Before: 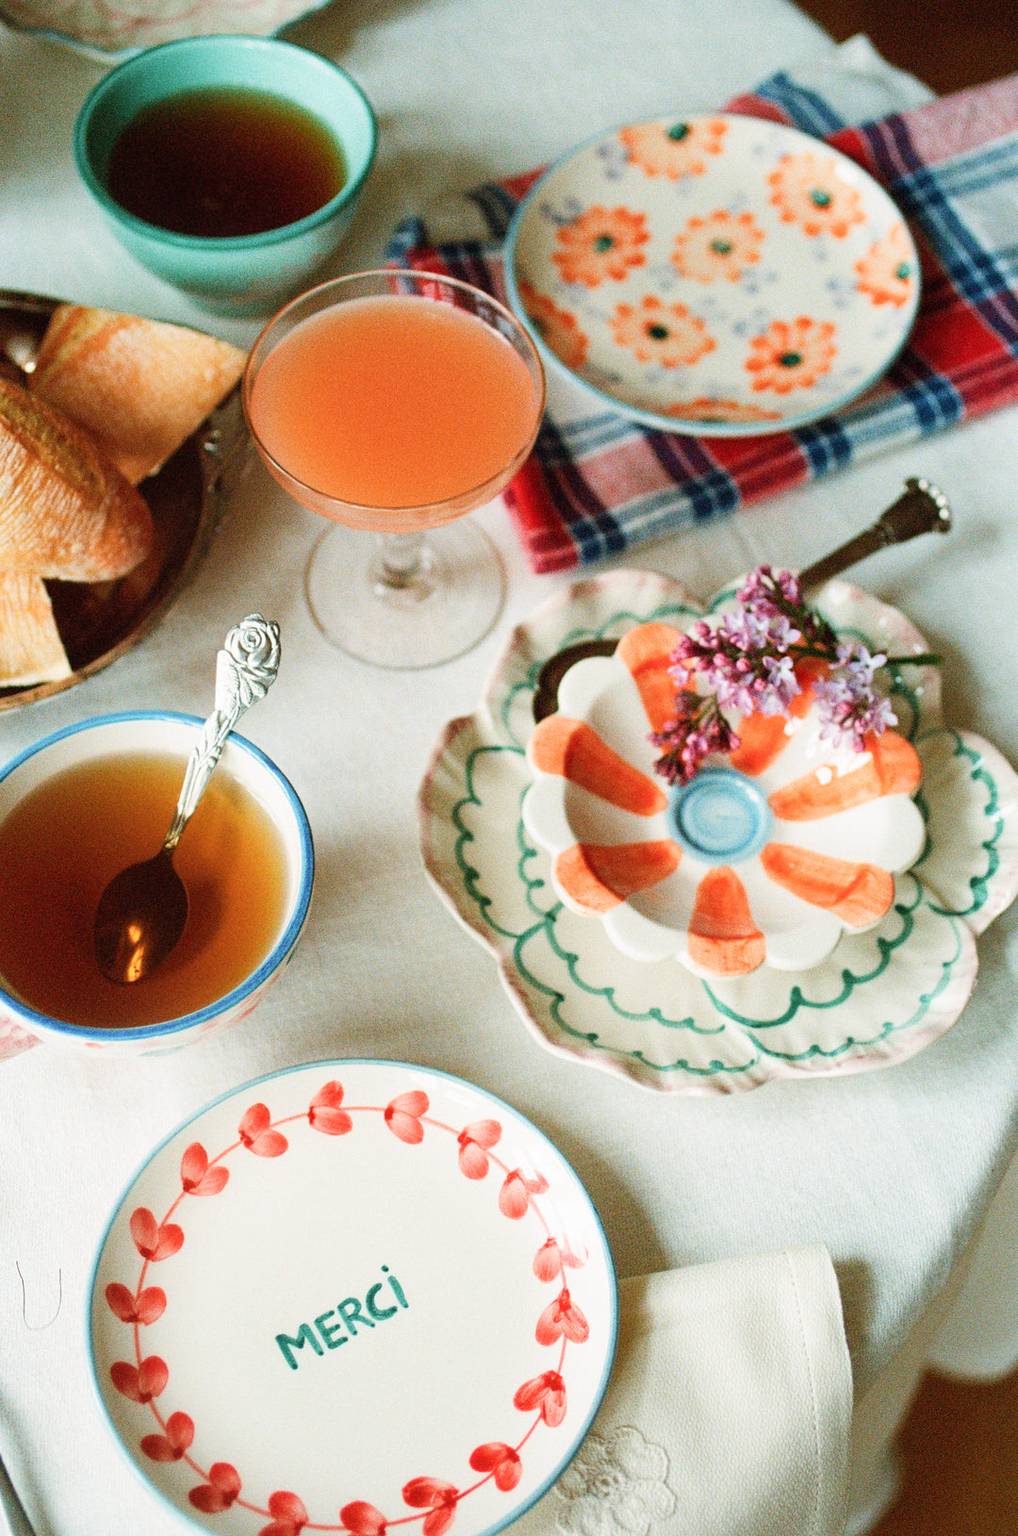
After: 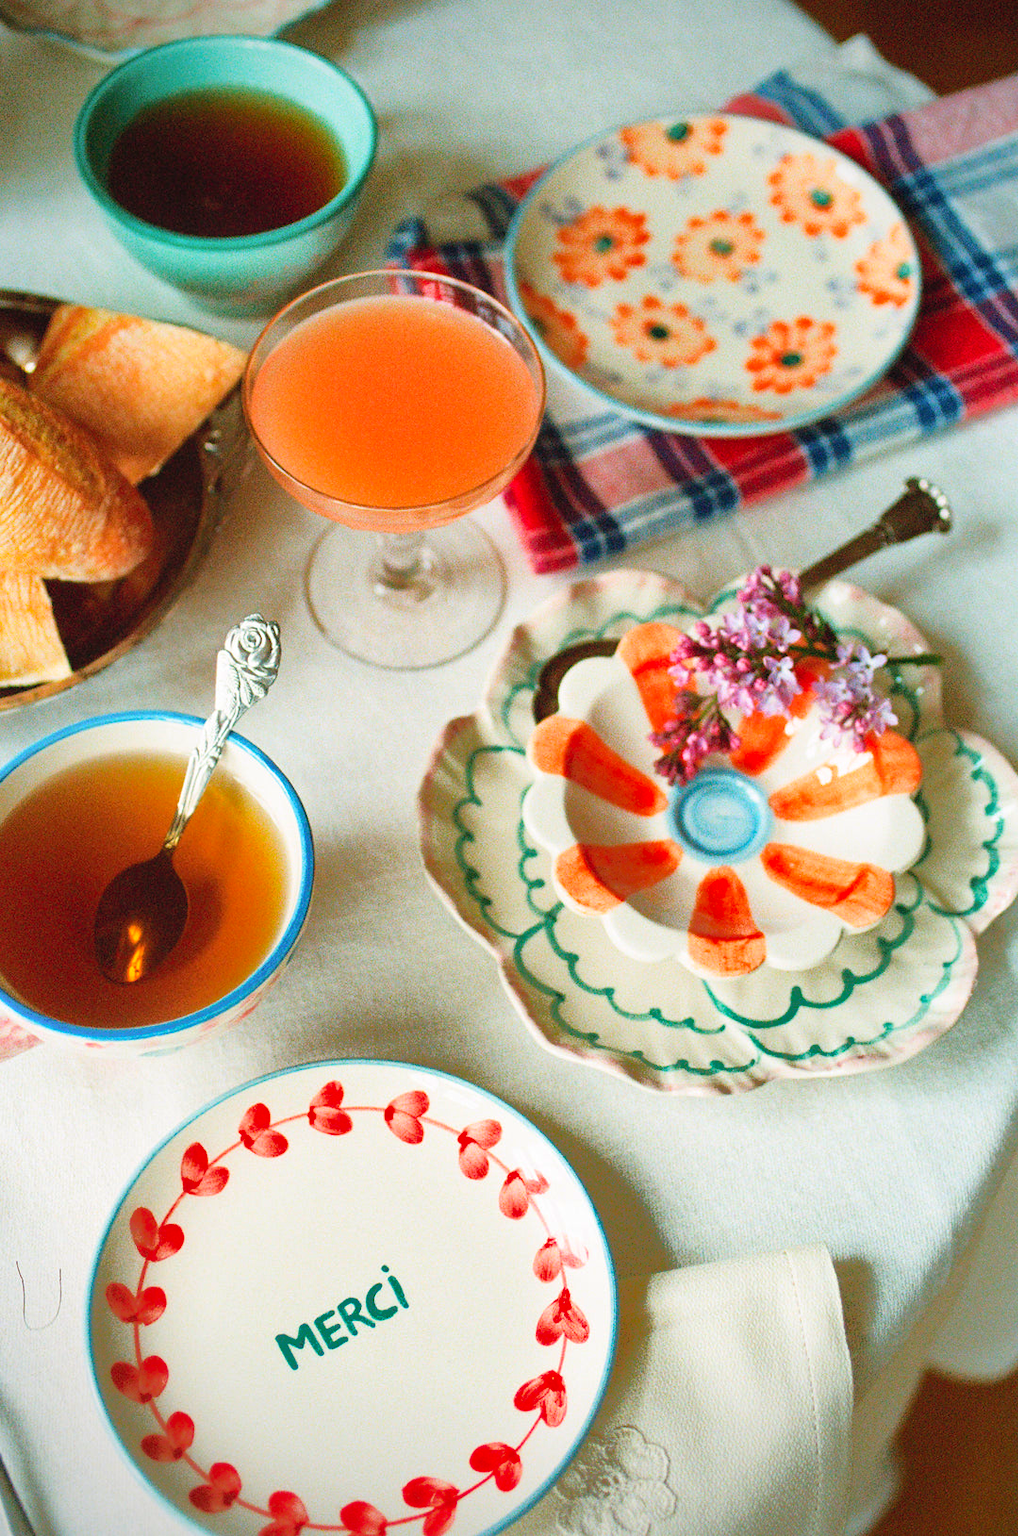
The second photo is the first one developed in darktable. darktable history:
contrast brightness saturation: contrast 0.203, brightness 0.161, saturation 0.227
vignetting: fall-off radius 60.69%, saturation -0.002
shadows and highlights: shadows 39.77, highlights -59.89
